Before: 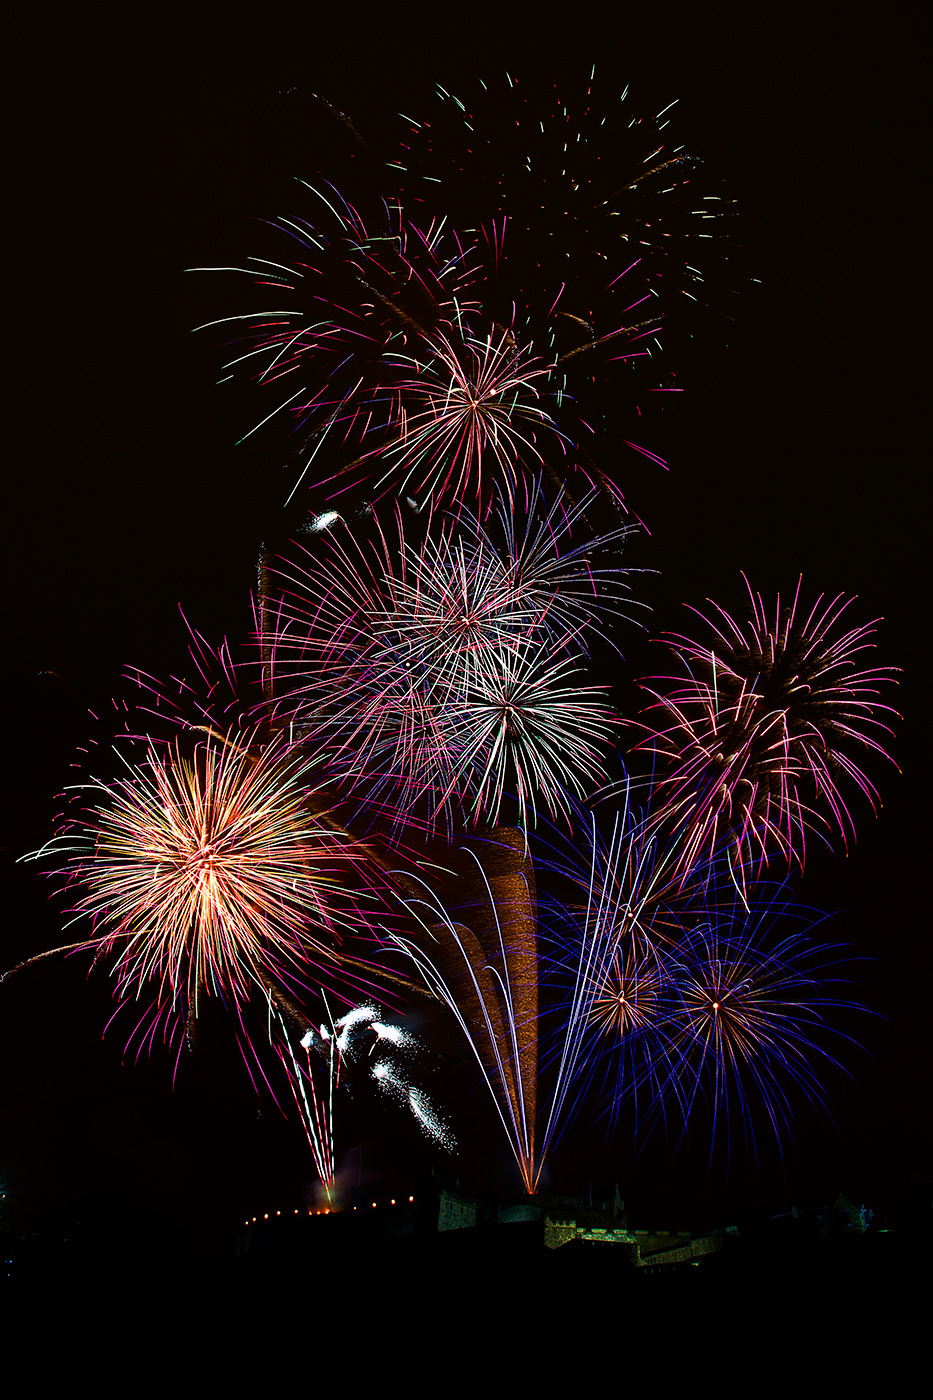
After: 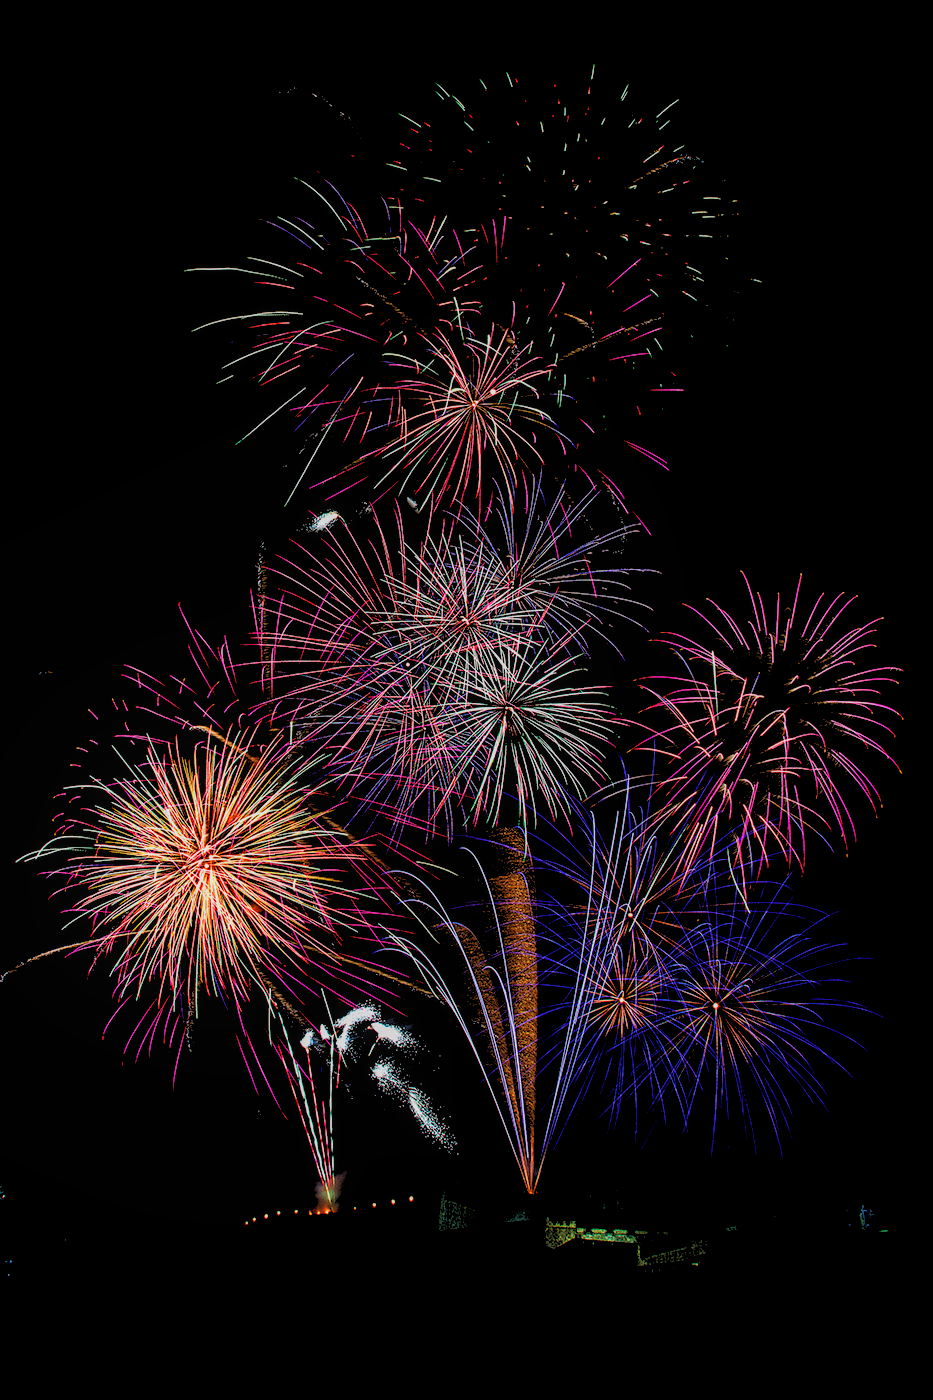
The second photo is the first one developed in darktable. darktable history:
local contrast: on, module defaults
rgb levels: preserve colors sum RGB, levels [[0.038, 0.433, 0.934], [0, 0.5, 1], [0, 0.5, 1]]
